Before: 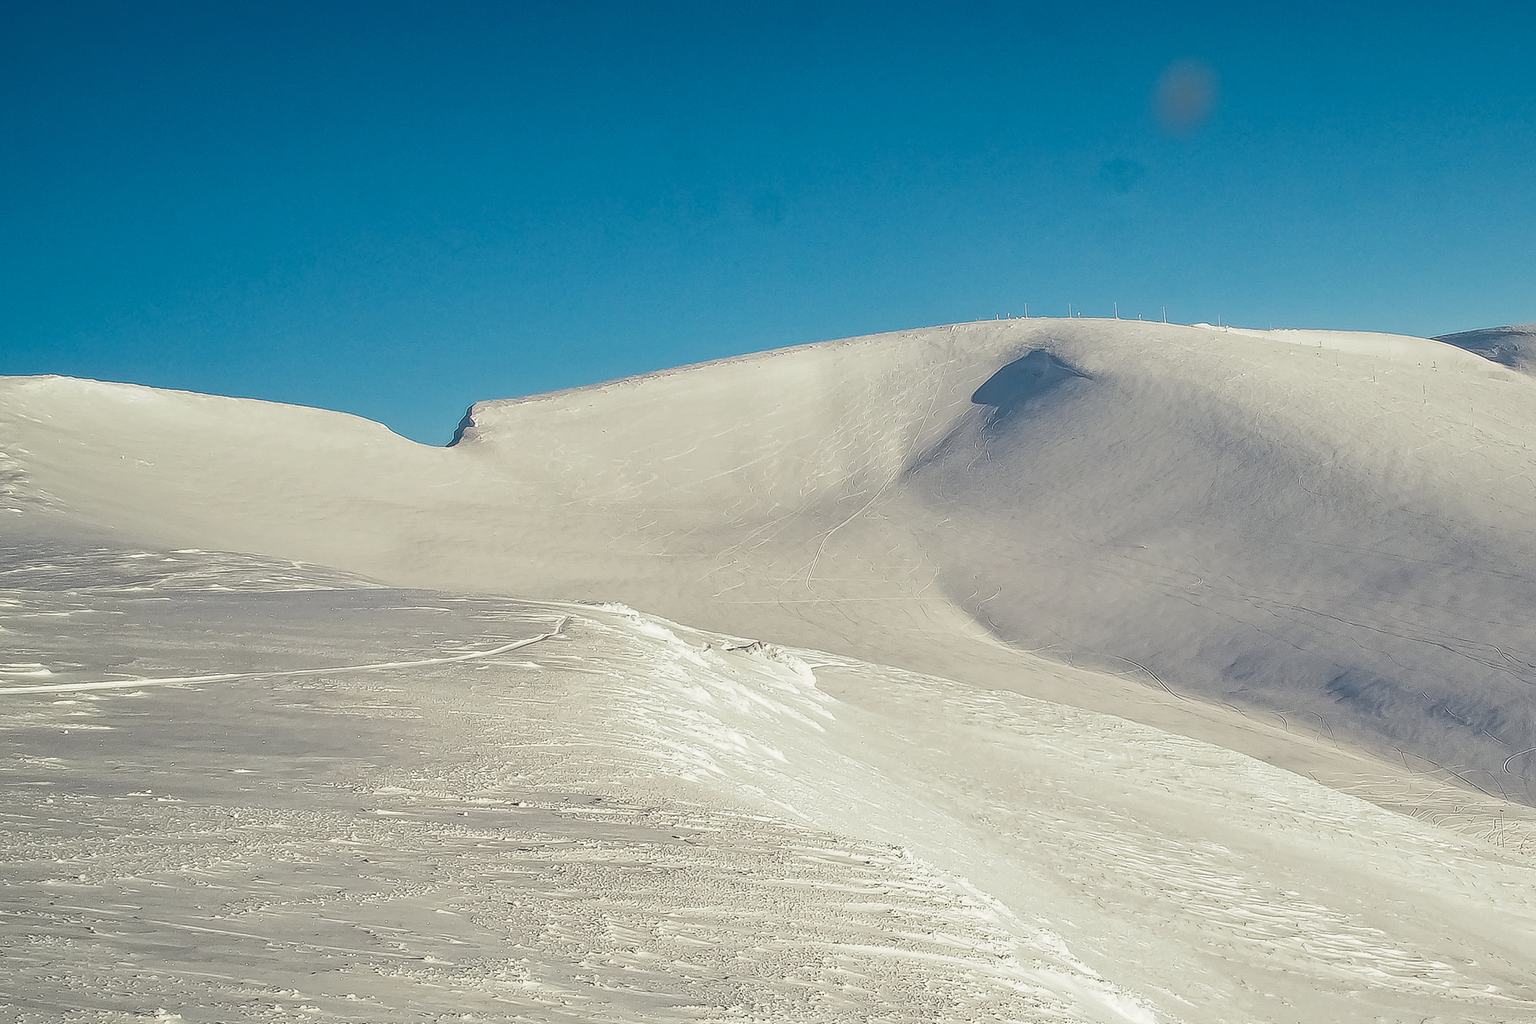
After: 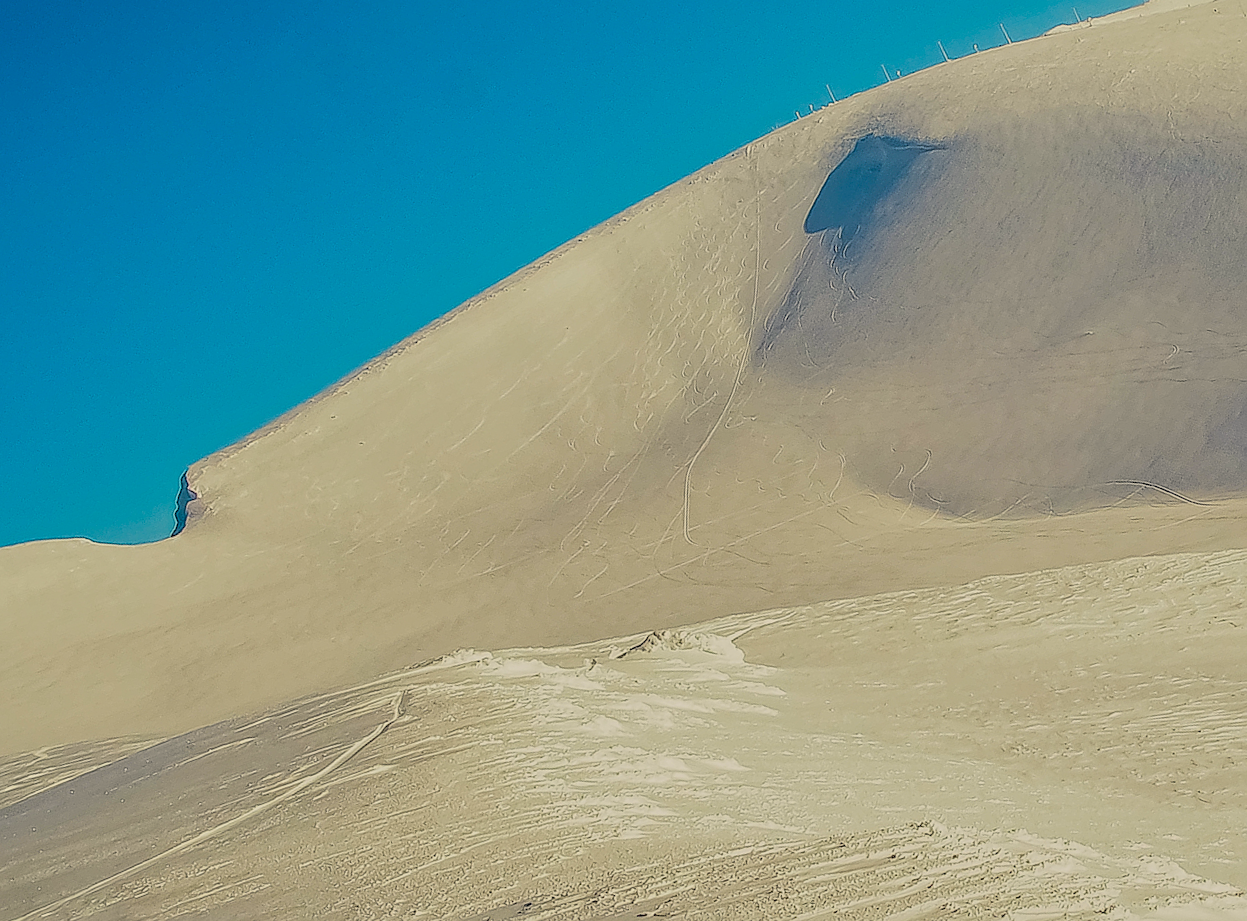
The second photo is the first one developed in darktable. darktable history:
color balance rgb: shadows lift › chroma 0.649%, shadows lift › hue 113.8°, highlights gain › chroma 2.985%, highlights gain › hue 78.63°, linear chroma grading › global chroma 15.517%, perceptual saturation grading › global saturation 35.332%, contrast -29.608%
local contrast: on, module defaults
sharpen: on, module defaults
crop and rotate: angle 20.68°, left 6.854%, right 3.856%, bottom 1.068%
